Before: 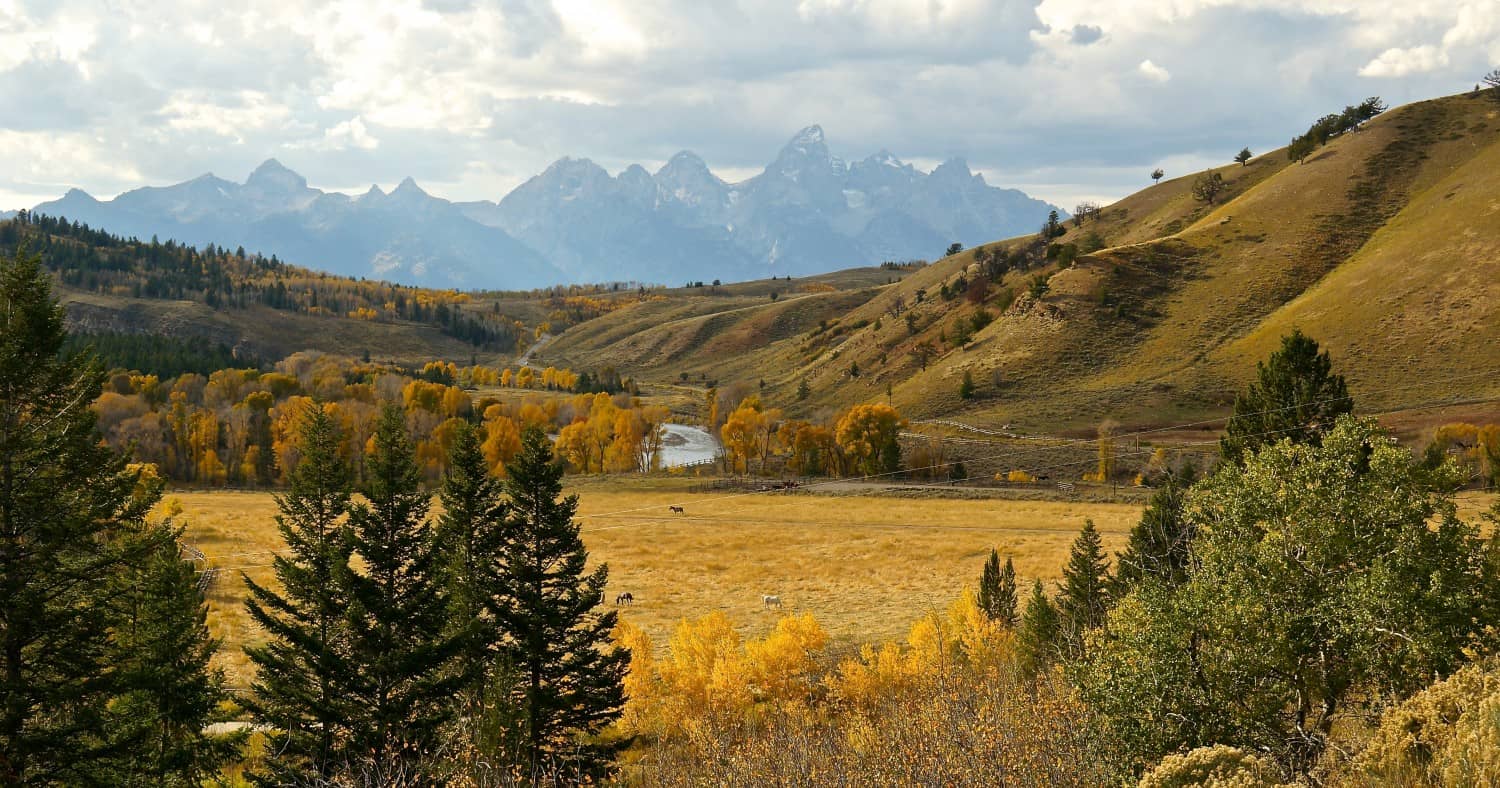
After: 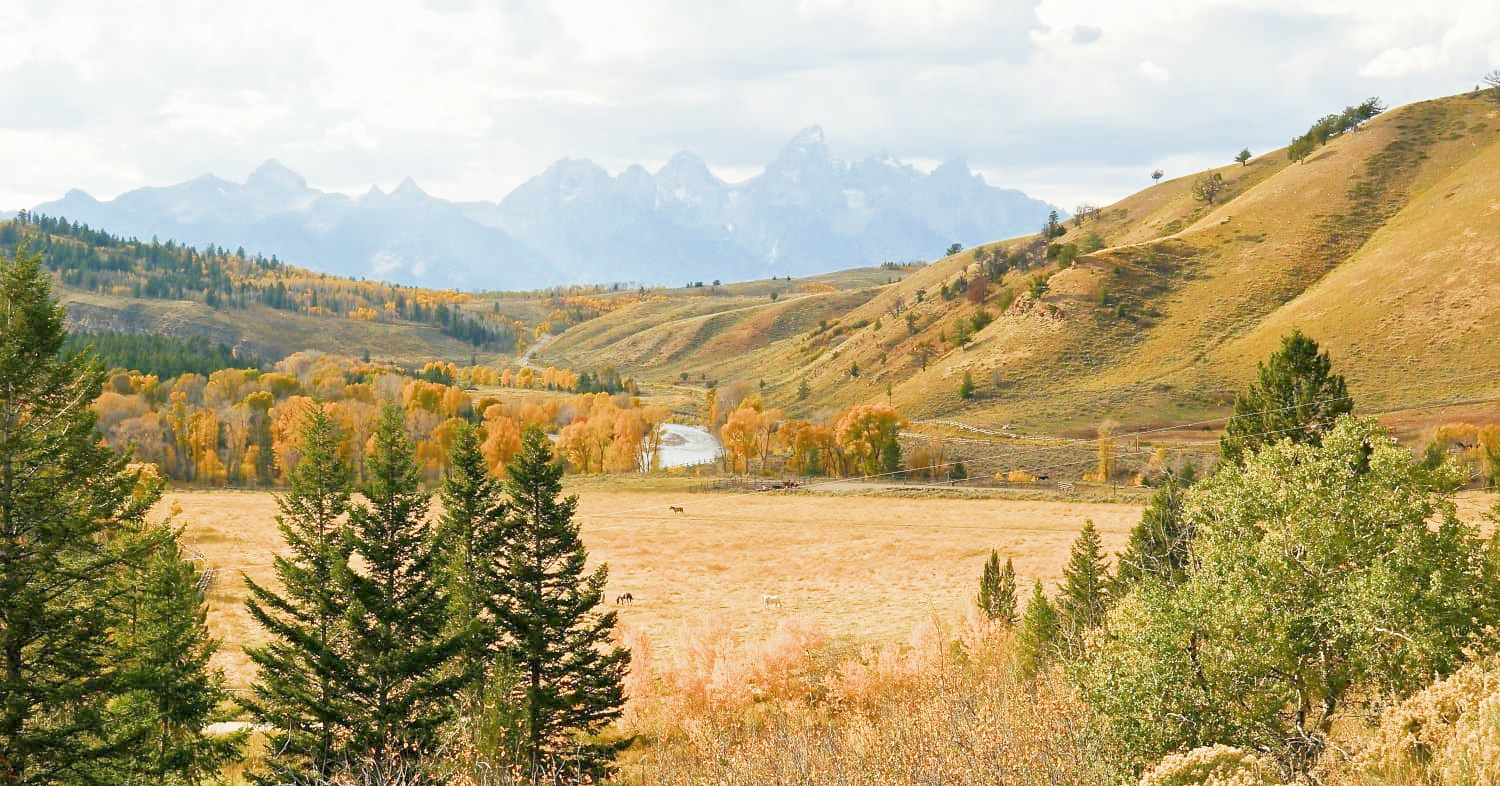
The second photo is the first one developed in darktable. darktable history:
crop: top 0.05%, bottom 0.098%
filmic rgb: middle gray luminance 4.29%, black relative exposure -13 EV, white relative exposure 5 EV, threshold 6 EV, target black luminance 0%, hardness 5.19, latitude 59.69%, contrast 0.767, highlights saturation mix 5%, shadows ↔ highlights balance 25.95%, add noise in highlights 0, color science v3 (2019), use custom middle-gray values true, iterations of high-quality reconstruction 0, contrast in highlights soft, enable highlight reconstruction true
